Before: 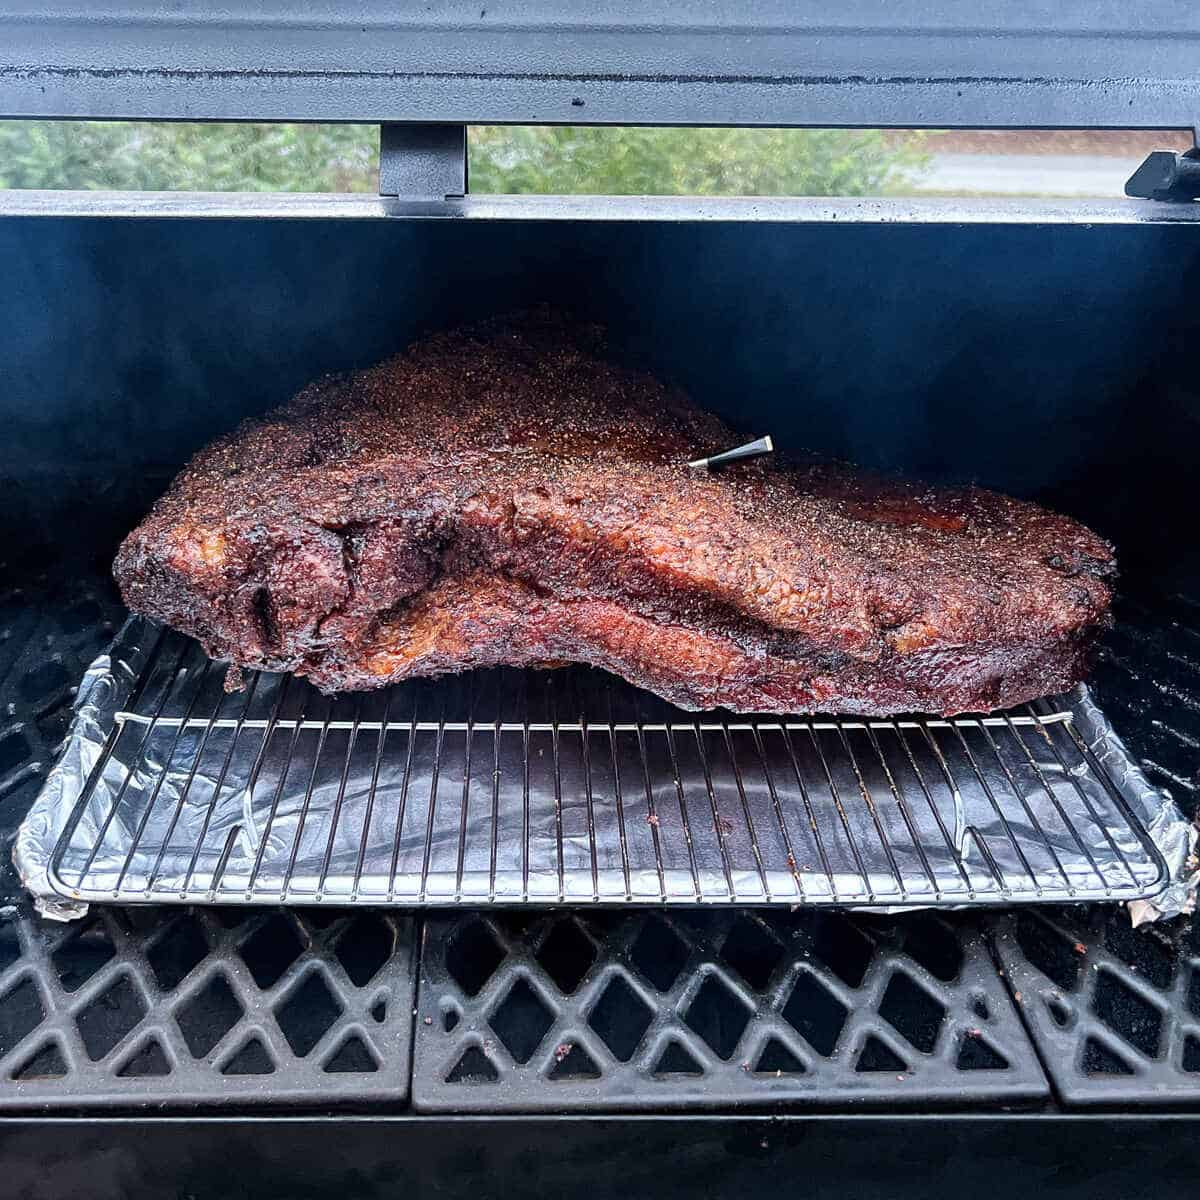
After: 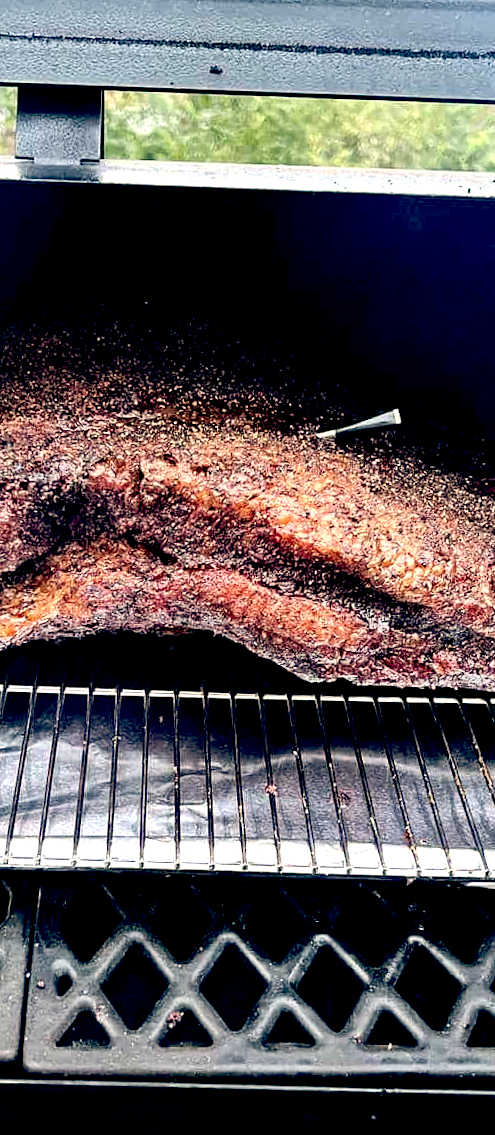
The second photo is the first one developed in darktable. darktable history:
color balance: lift [0.975, 0.993, 1, 1.015], gamma [1.1, 1, 1, 0.945], gain [1, 1.04, 1, 0.95]
tone equalizer: -8 EV -0.75 EV, -7 EV -0.7 EV, -6 EV -0.6 EV, -5 EV -0.4 EV, -3 EV 0.4 EV, -2 EV 0.6 EV, -1 EV 0.7 EV, +0 EV 0.75 EV, edges refinement/feathering 500, mask exposure compensation -1.57 EV, preserve details no
crop: left 31.229%, right 27.105%
white balance: red 1.029, blue 0.92
rotate and perspective: rotation 1.57°, crop left 0.018, crop right 0.982, crop top 0.039, crop bottom 0.961
haze removal: compatibility mode true, adaptive false
